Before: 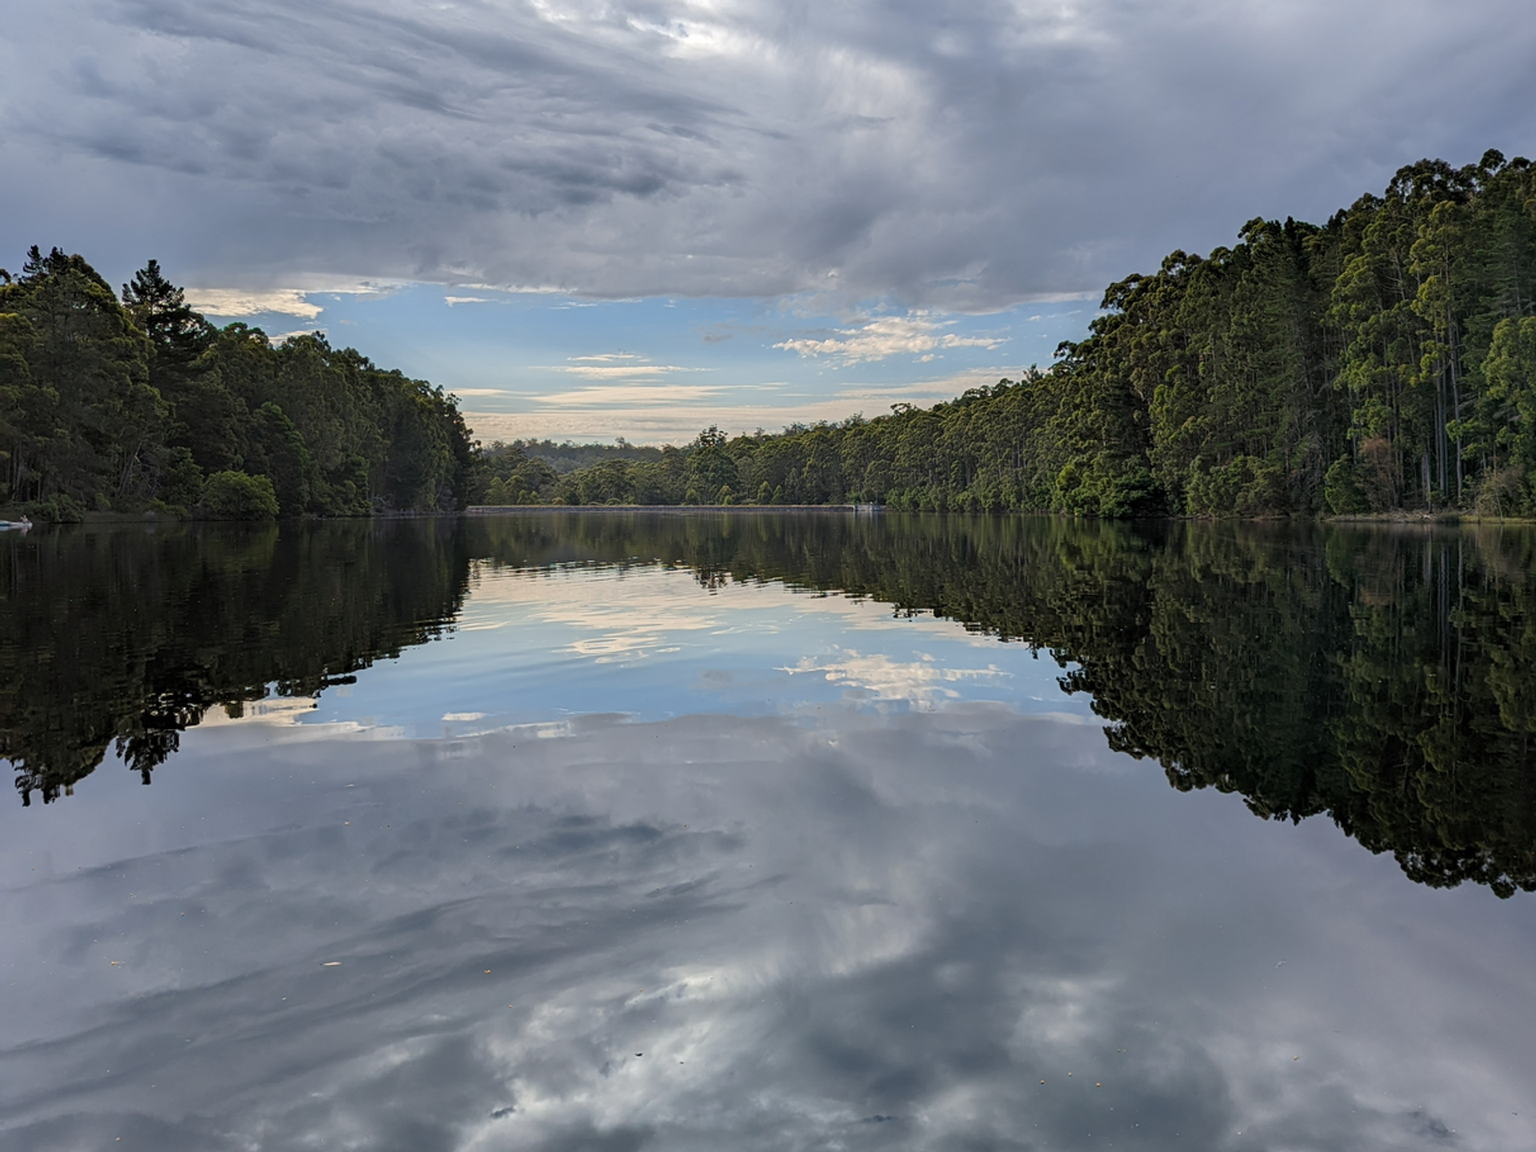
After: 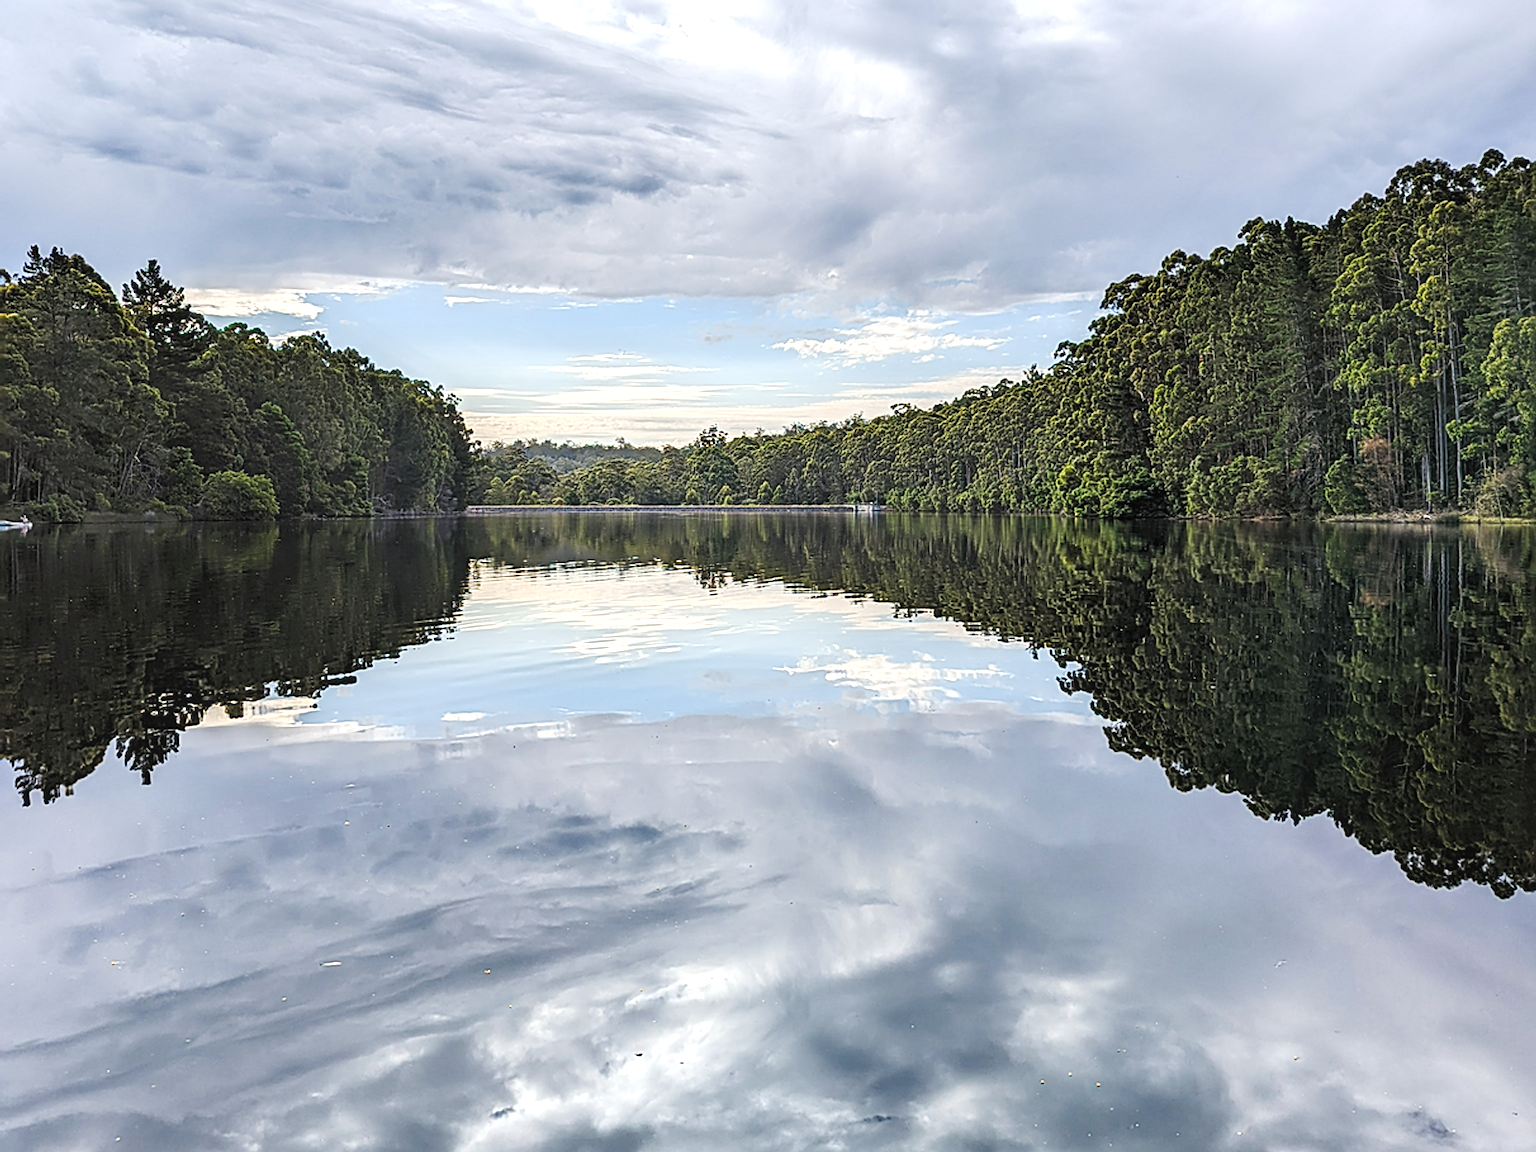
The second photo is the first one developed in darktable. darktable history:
sharpen: radius 2.573, amount 0.684
tone curve: curves: ch0 [(0, 0.023) (0.217, 0.19) (0.754, 0.801) (1, 0.977)]; ch1 [(0, 0) (0.392, 0.398) (0.5, 0.5) (0.521, 0.528) (0.56, 0.577) (1, 1)]; ch2 [(0, 0) (0.5, 0.5) (0.579, 0.561) (0.65, 0.657) (1, 1)], preserve colors none
exposure: black level correction 0, exposure 1.001 EV, compensate exposure bias true, compensate highlight preservation false
local contrast: on, module defaults
